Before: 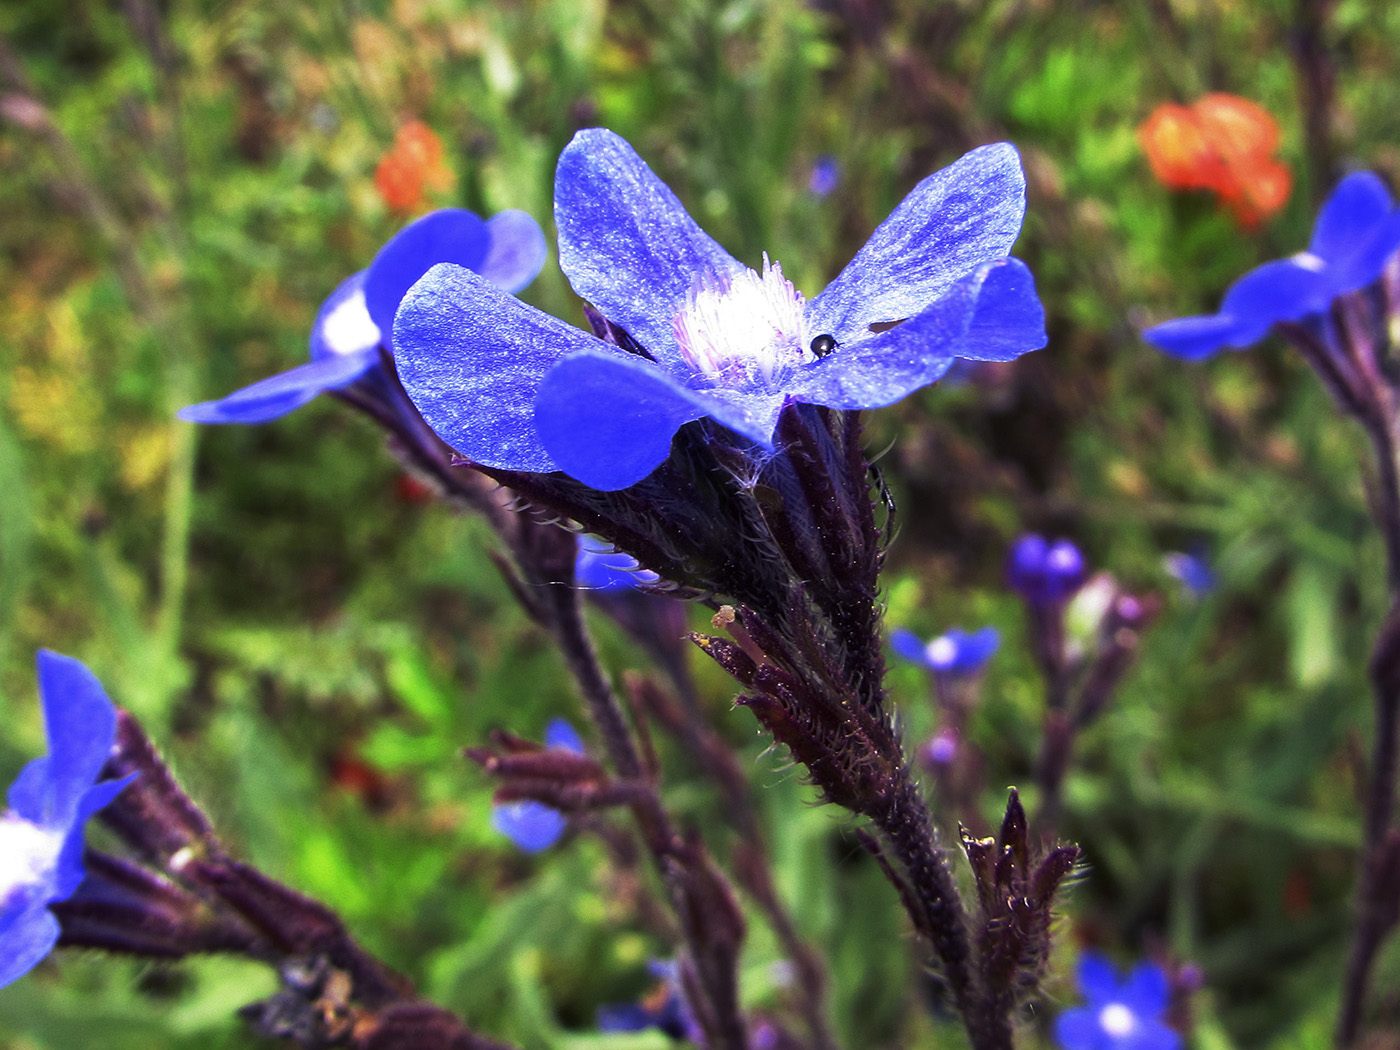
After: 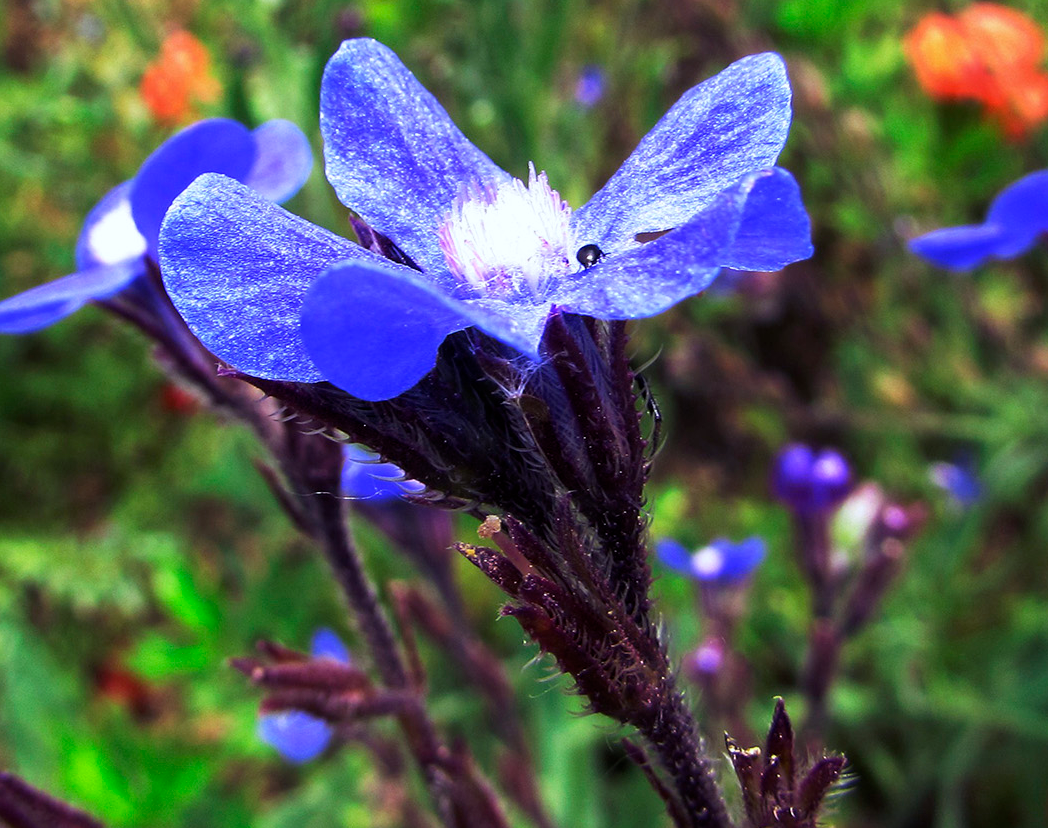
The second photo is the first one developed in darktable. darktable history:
crop: left 16.768%, top 8.653%, right 8.362%, bottom 12.485%
white balance: red 0.974, blue 1.044
